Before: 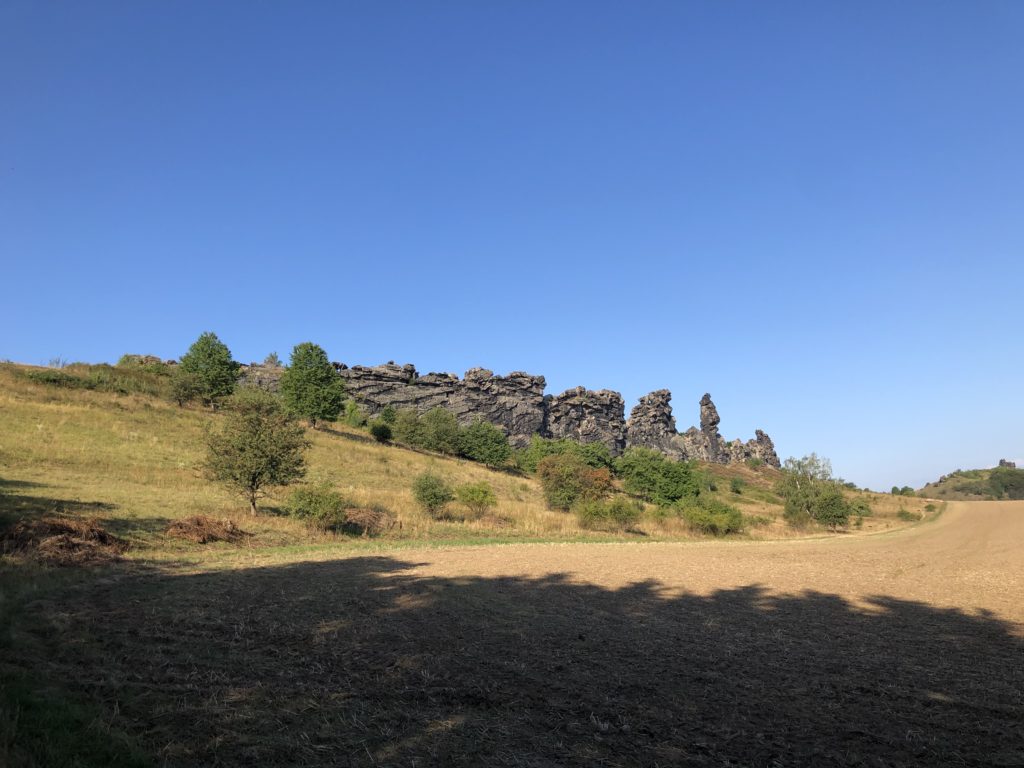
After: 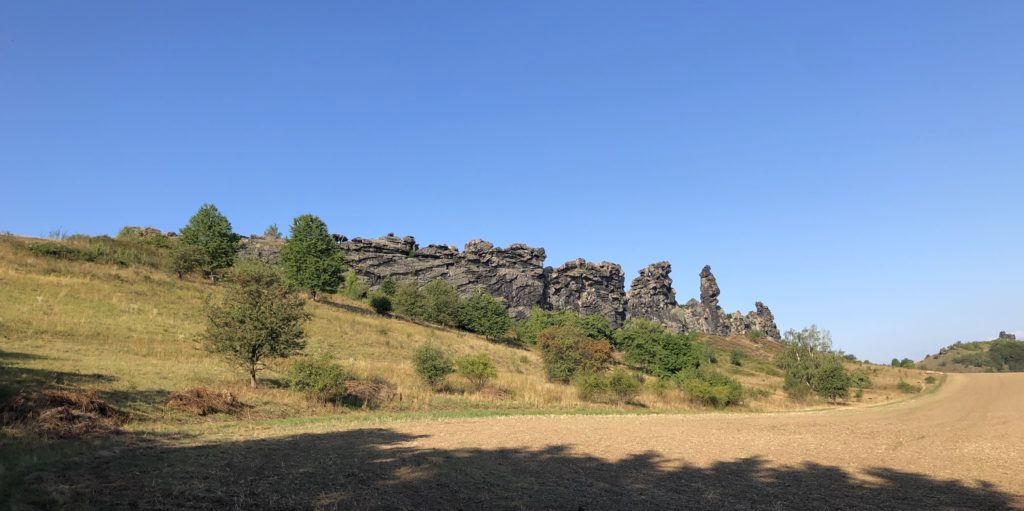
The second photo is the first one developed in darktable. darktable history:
tone equalizer: on, module defaults
crop: top 16.727%, bottom 16.727%
